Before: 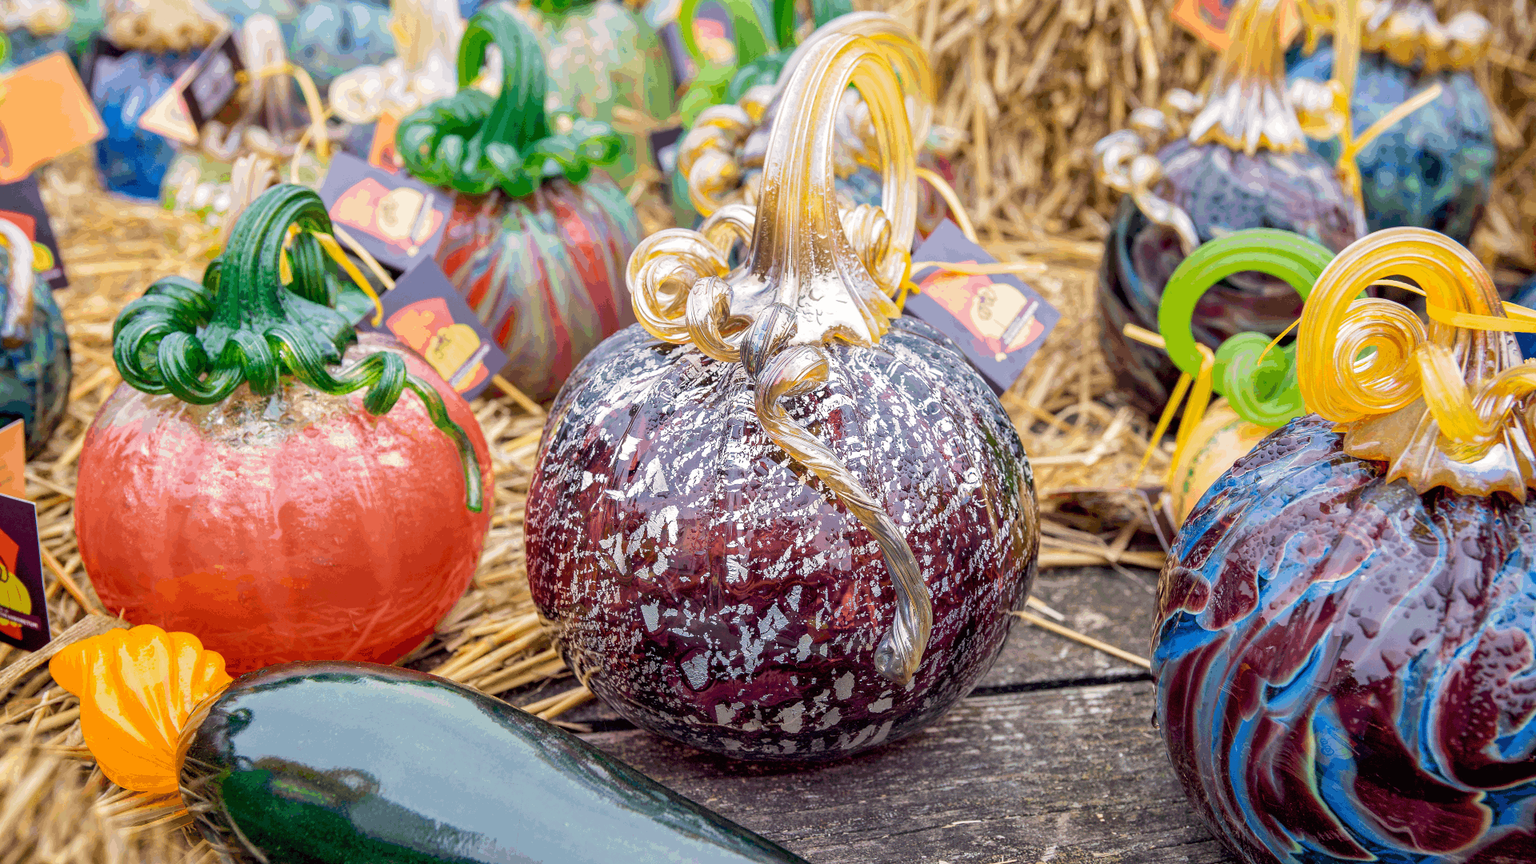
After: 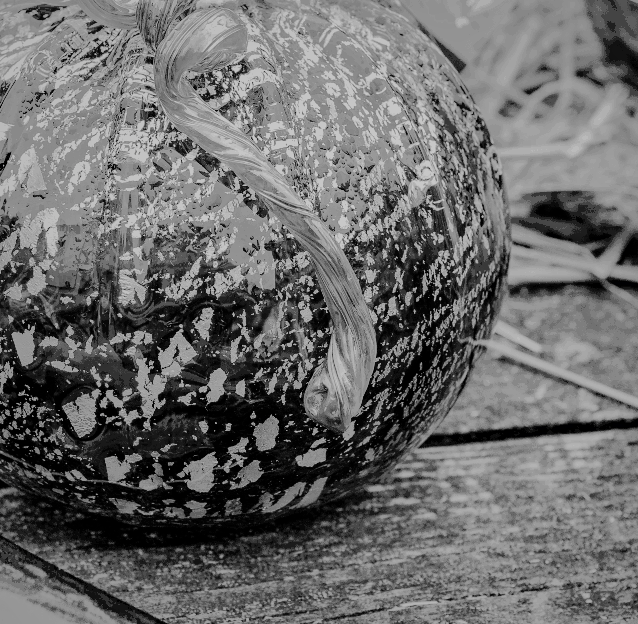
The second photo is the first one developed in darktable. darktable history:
crop: left 41.124%, top 39.347%, right 25.64%, bottom 2.85%
haze removal: compatibility mode true, adaptive false
shadows and highlights: shadows 38.52, highlights -75.16
color calibration: output gray [0.22, 0.42, 0.37, 0], x 0.37, y 0.377, temperature 4294.71 K
tone curve: curves: ch0 [(0, 0) (0.003, 0.001) (0.011, 0.008) (0.025, 0.015) (0.044, 0.025) (0.069, 0.037) (0.1, 0.056) (0.136, 0.091) (0.177, 0.157) (0.224, 0.231) (0.277, 0.319) (0.335, 0.4) (0.399, 0.493) (0.468, 0.571) (0.543, 0.645) (0.623, 0.706) (0.709, 0.77) (0.801, 0.838) (0.898, 0.918) (1, 1)], preserve colors none
filmic rgb: black relative exposure -8.14 EV, white relative exposure 3.78 EV, hardness 4.44, color science v6 (2022)
